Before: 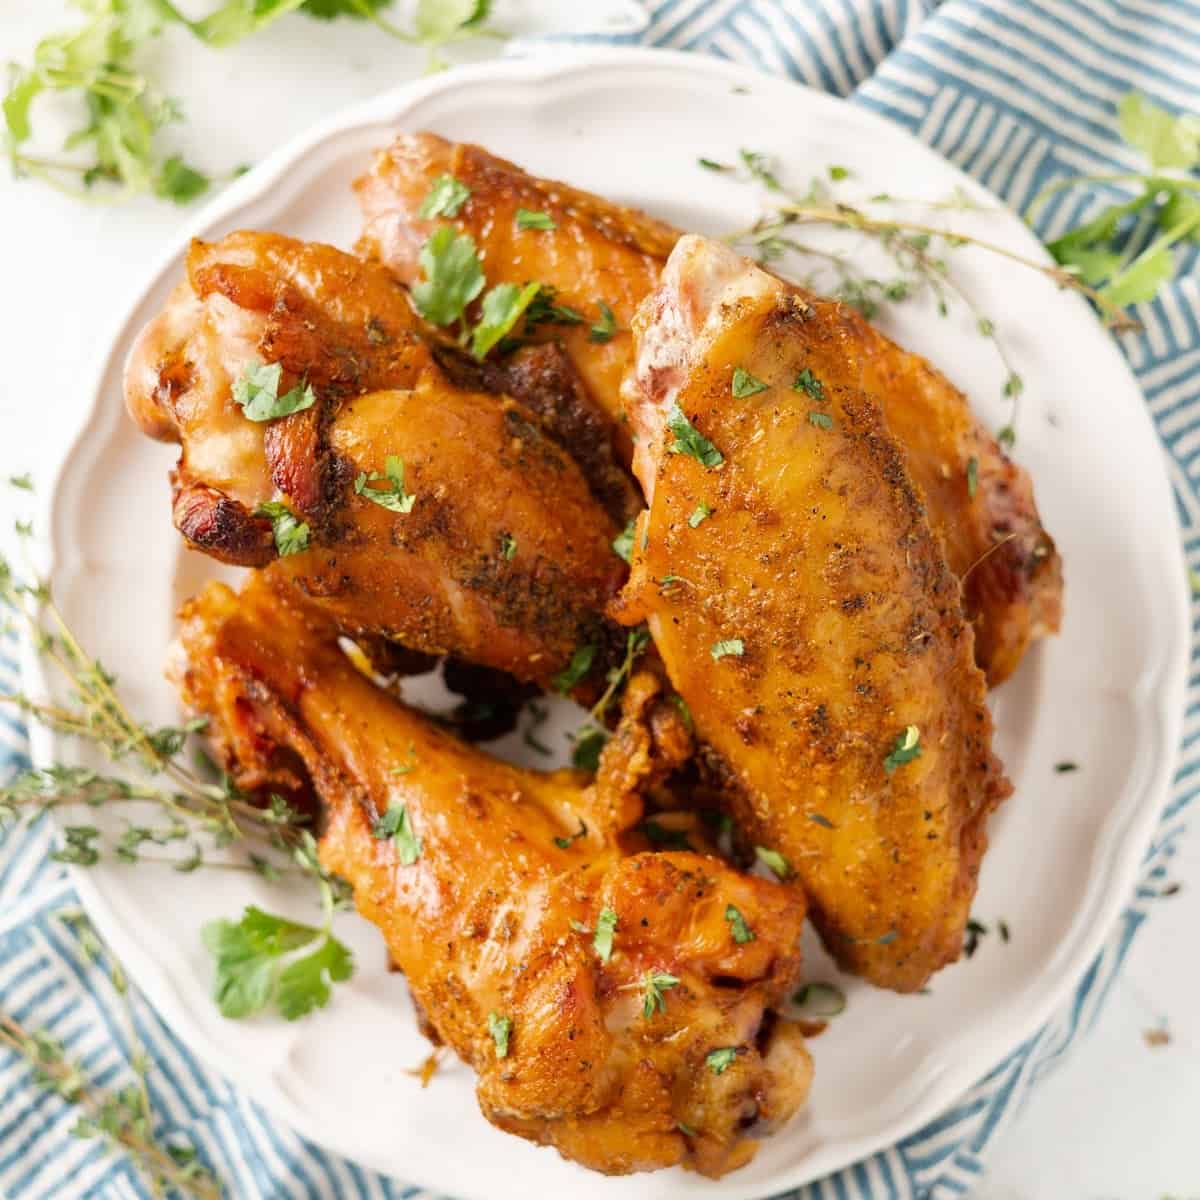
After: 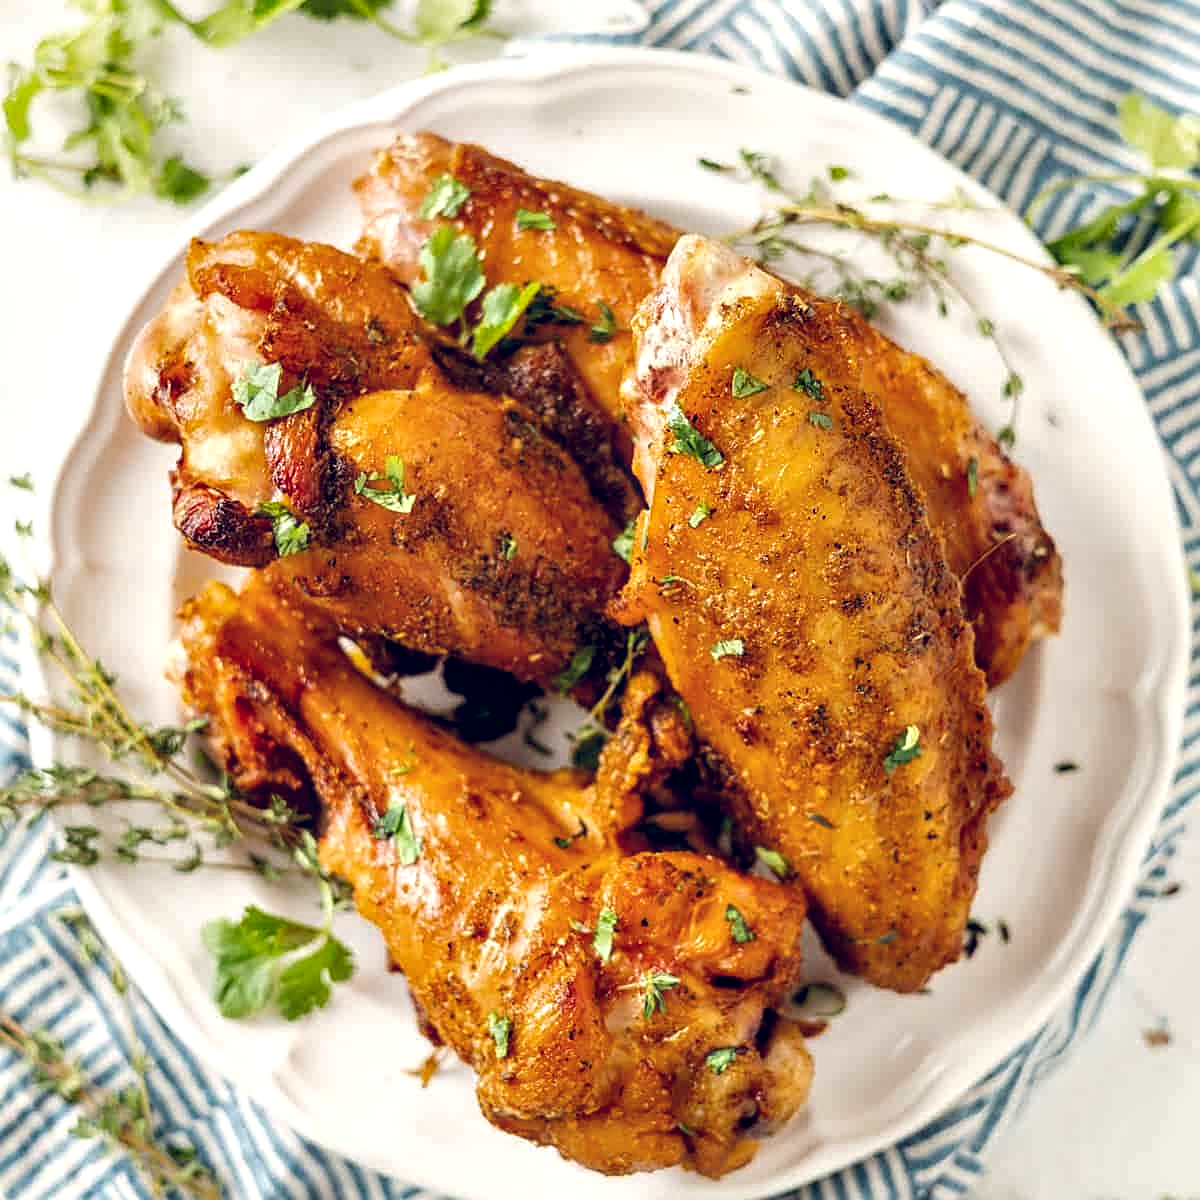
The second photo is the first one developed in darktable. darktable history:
color calibration: output colorfulness [0, 0.315, 0, 0], x 0.341, y 0.355, temperature 5166 K
local contrast: on, module defaults
sharpen: on, module defaults
contrast equalizer: octaves 7, y [[0.6 ×6], [0.55 ×6], [0 ×6], [0 ×6], [0 ×6]], mix 0.53
color zones: curves: ch0 [(0, 0.613) (0.01, 0.613) (0.245, 0.448) (0.498, 0.529) (0.642, 0.665) (0.879, 0.777) (0.99, 0.613)]; ch1 [(0, 0) (0.143, 0) (0.286, 0) (0.429, 0) (0.571, 0) (0.714, 0) (0.857, 0)], mix -93.41%
color balance rgb: shadows lift › luminance 6.56%, shadows lift › chroma 4.05%, shadows lift › hue 45.5°, power › hue 231.93°, global offset › luminance 0.22%, global offset › chroma 0.18%, global offset › hue 255.02°
